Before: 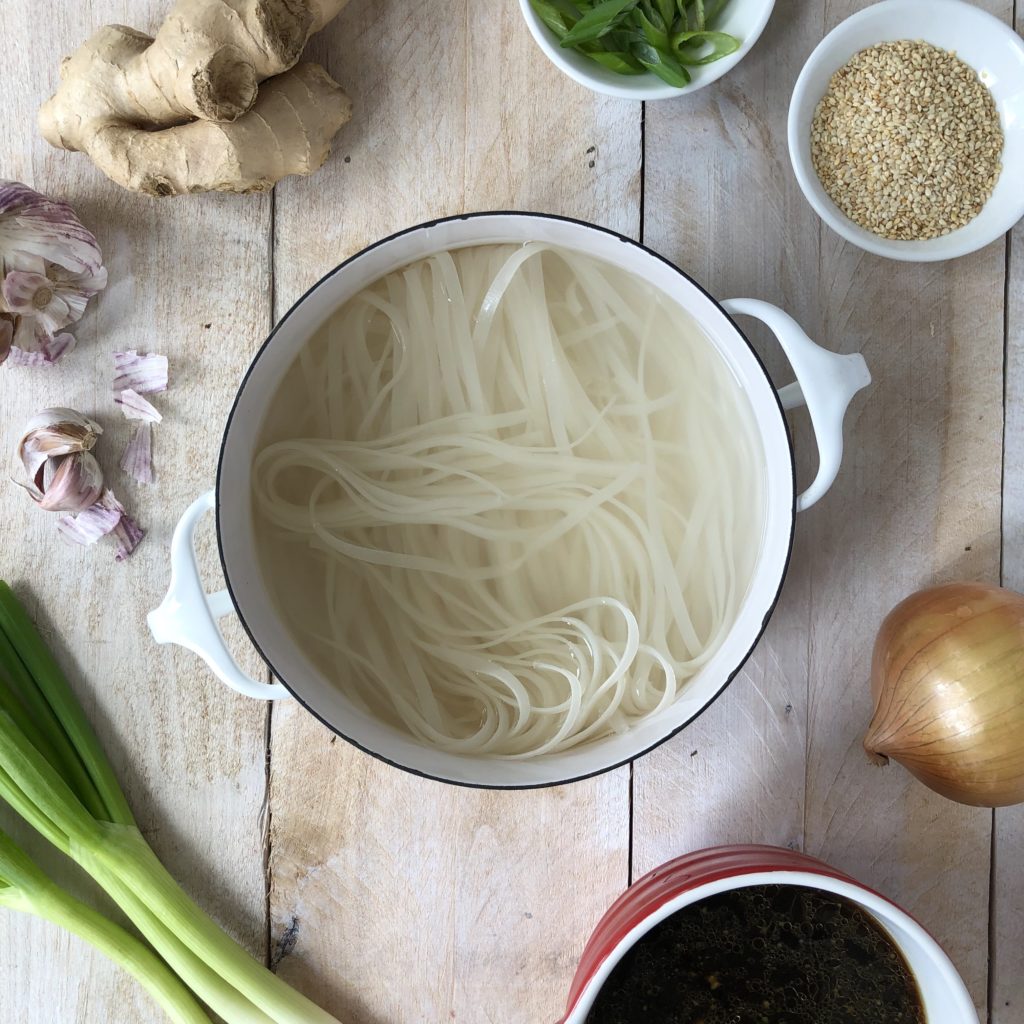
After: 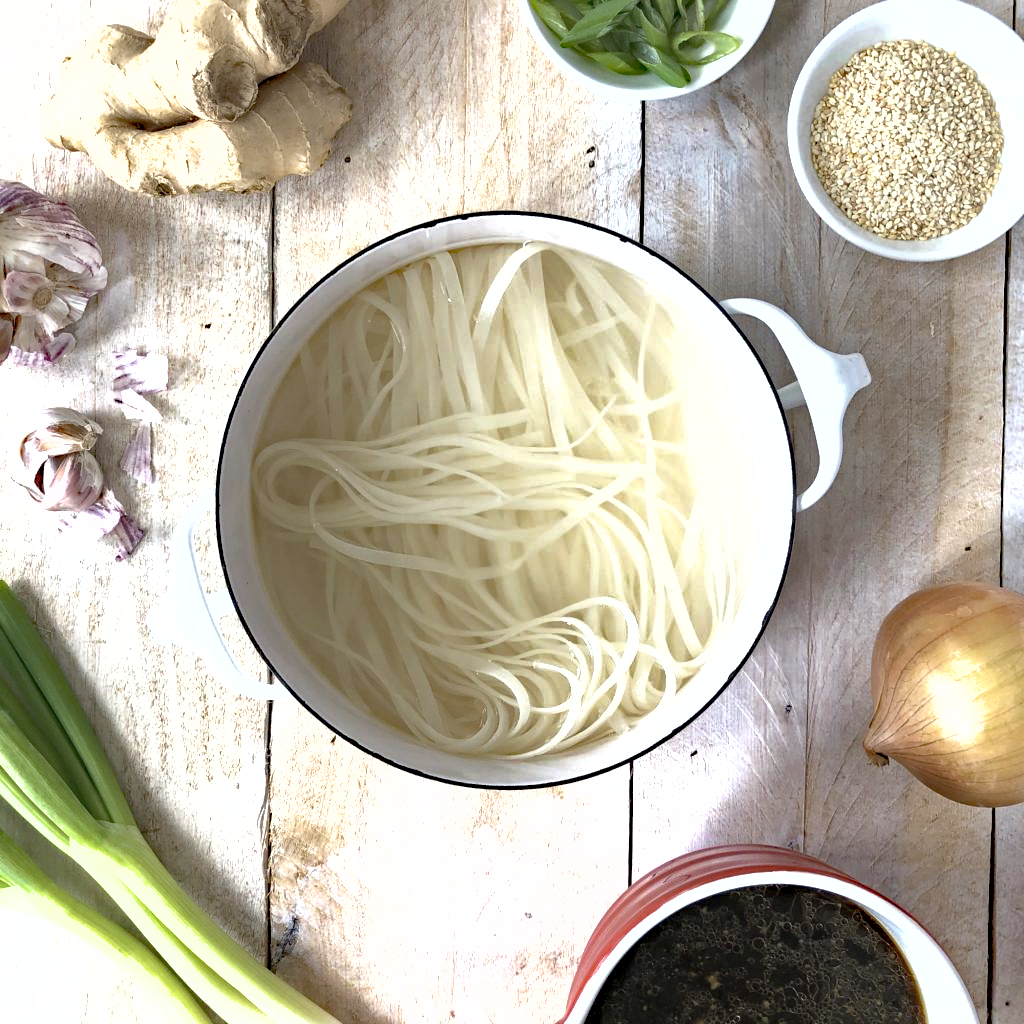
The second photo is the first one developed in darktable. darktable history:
haze removal: strength 0.5, distance 0.43, compatibility mode true, adaptive false
contrast brightness saturation: contrast 0.1, saturation -0.36
shadows and highlights: on, module defaults
exposure: black level correction 0, exposure 1.2 EV, compensate exposure bias true, compensate highlight preservation false
